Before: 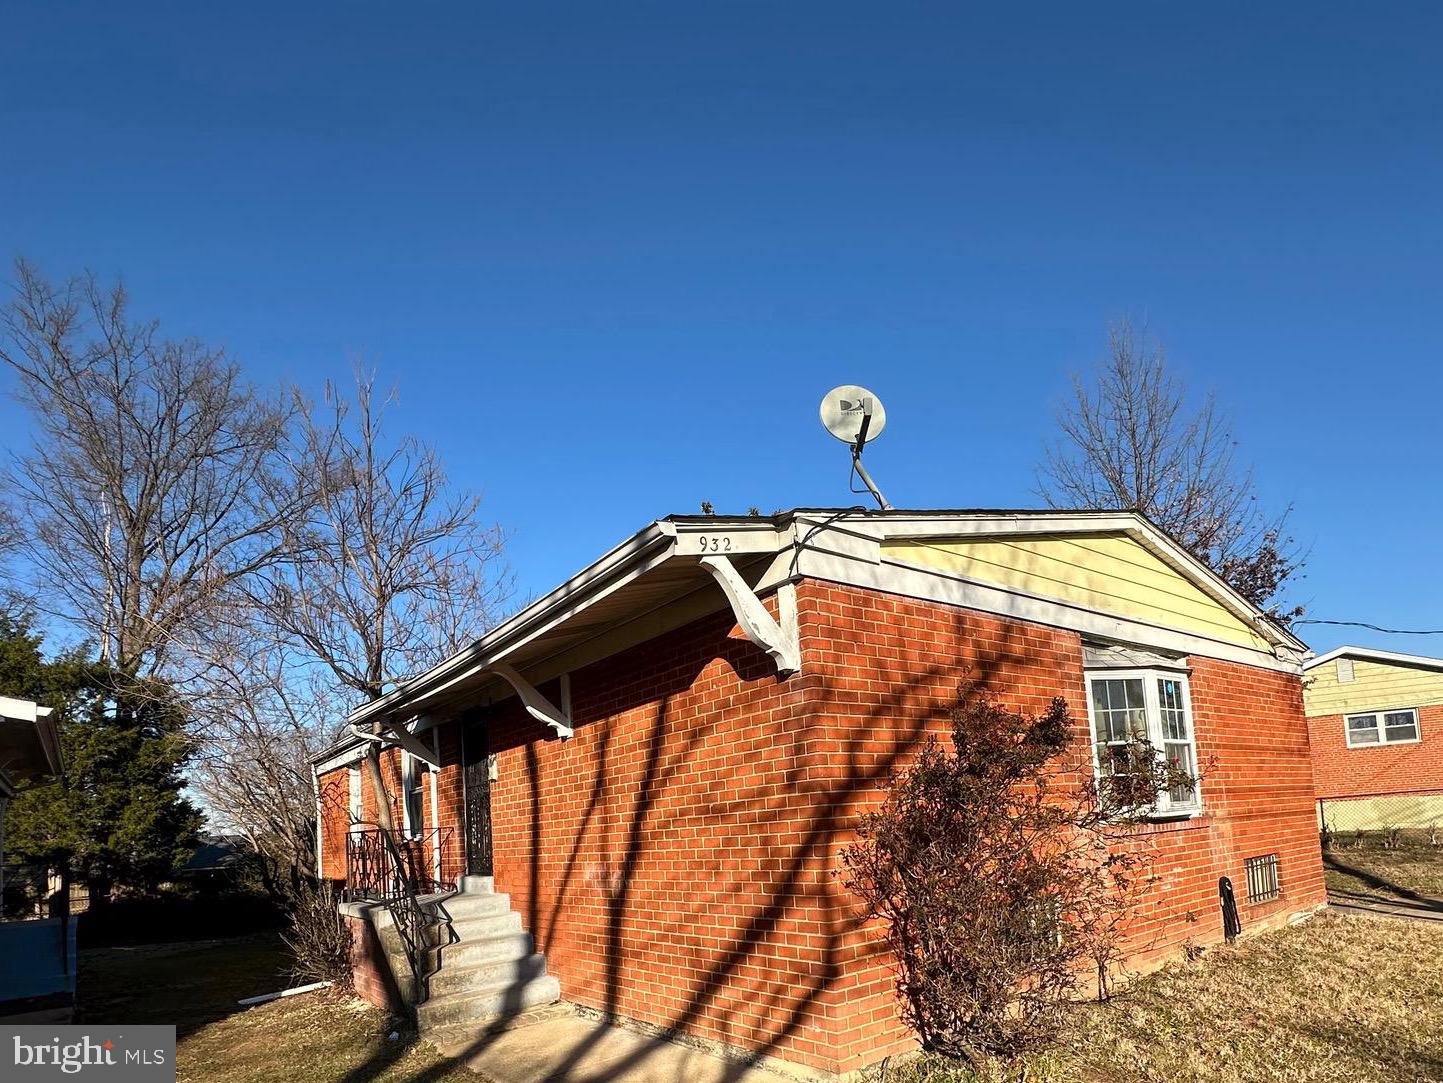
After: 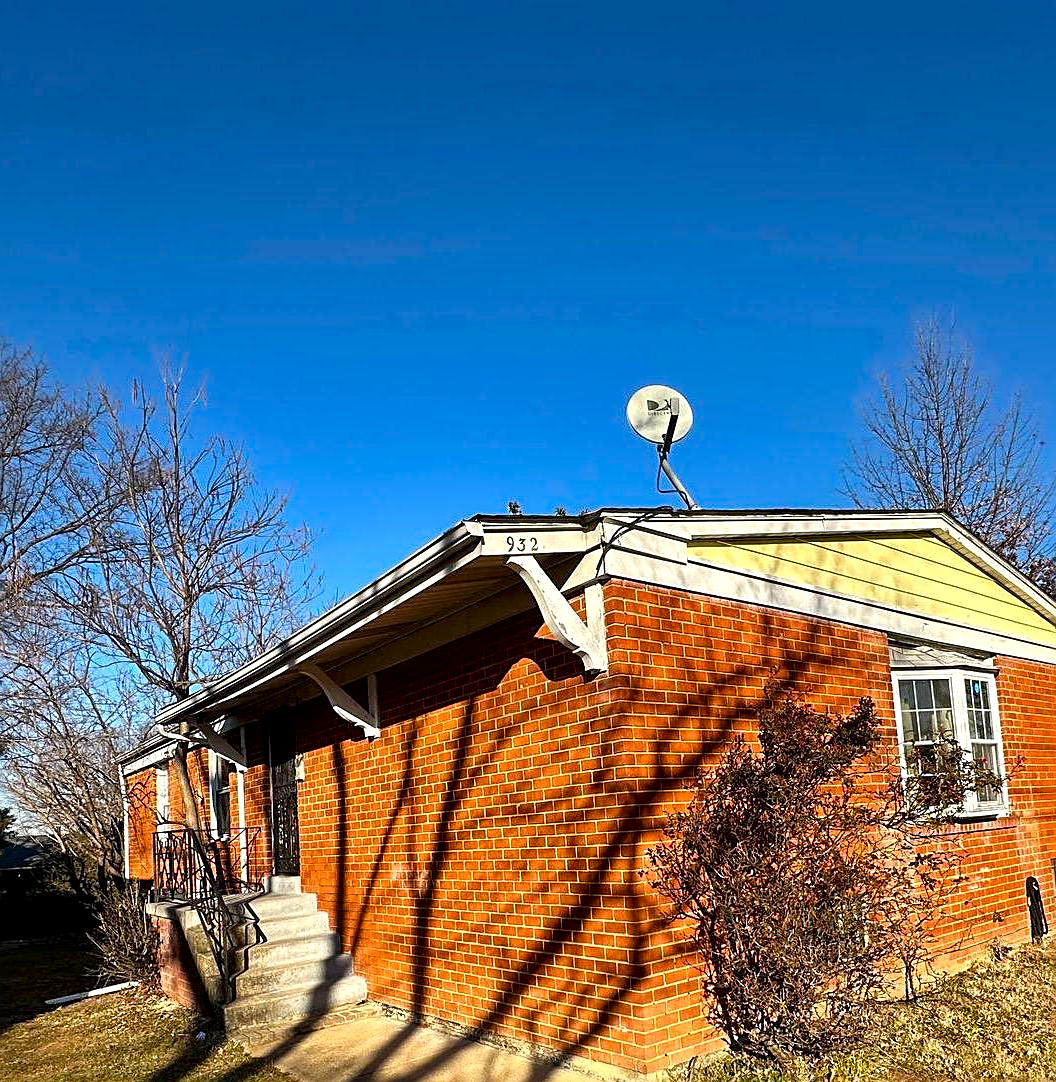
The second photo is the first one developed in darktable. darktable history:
local contrast: mode bilateral grid, contrast 25, coarseness 60, detail 151%, midtone range 0.2
sharpen: on, module defaults
color balance rgb: perceptual saturation grading › global saturation 30%, global vibrance 10%
crop: left 13.443%, right 13.31%
